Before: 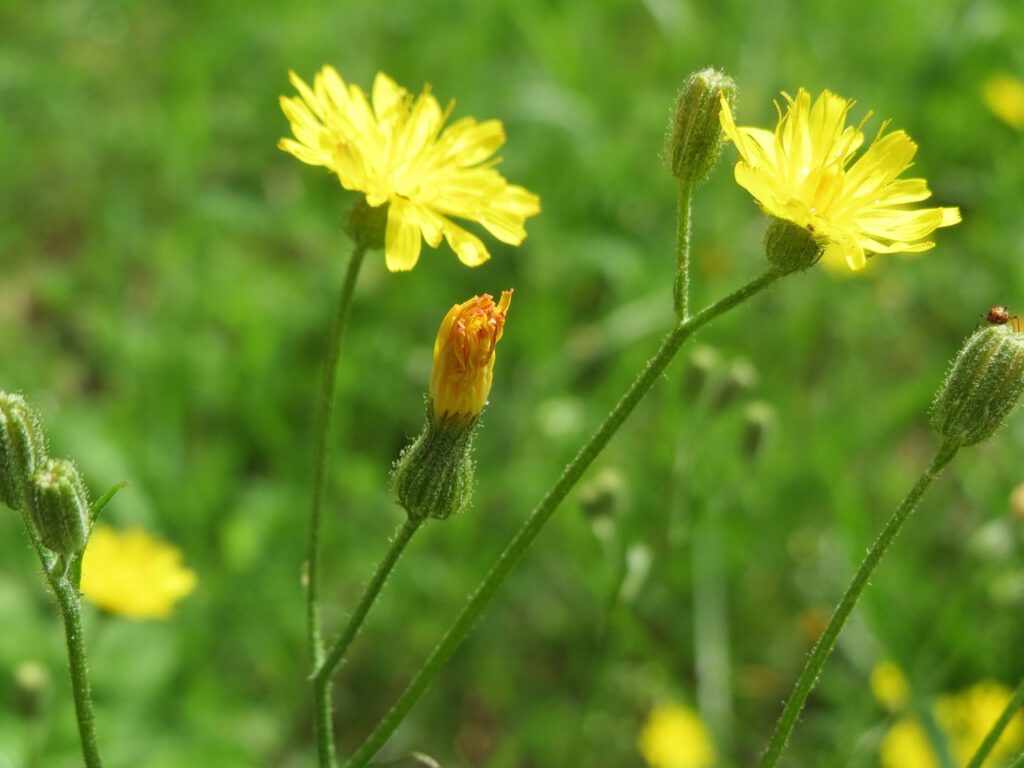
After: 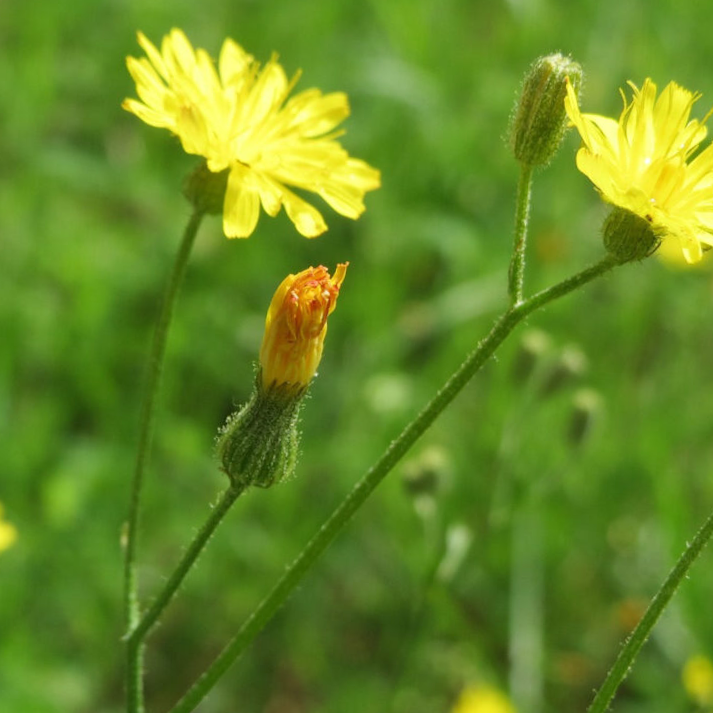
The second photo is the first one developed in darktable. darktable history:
crop and rotate: angle -3.31°, left 14.153%, top 0.029%, right 10.876%, bottom 0.08%
